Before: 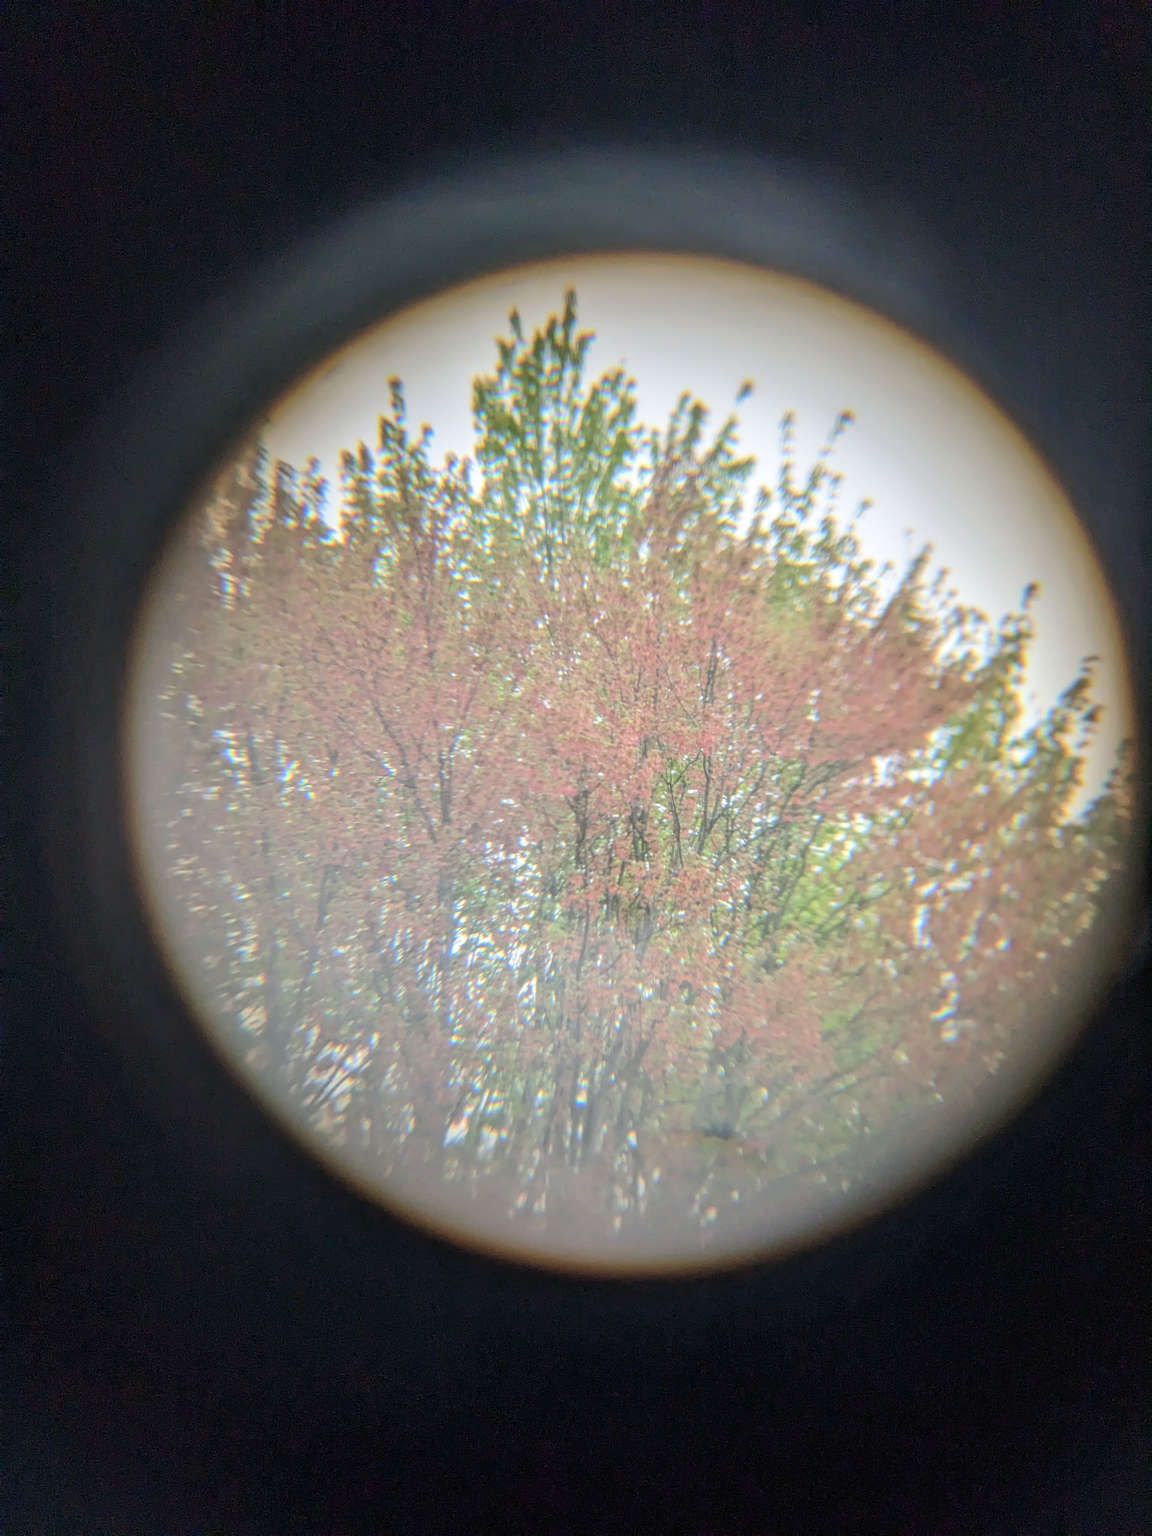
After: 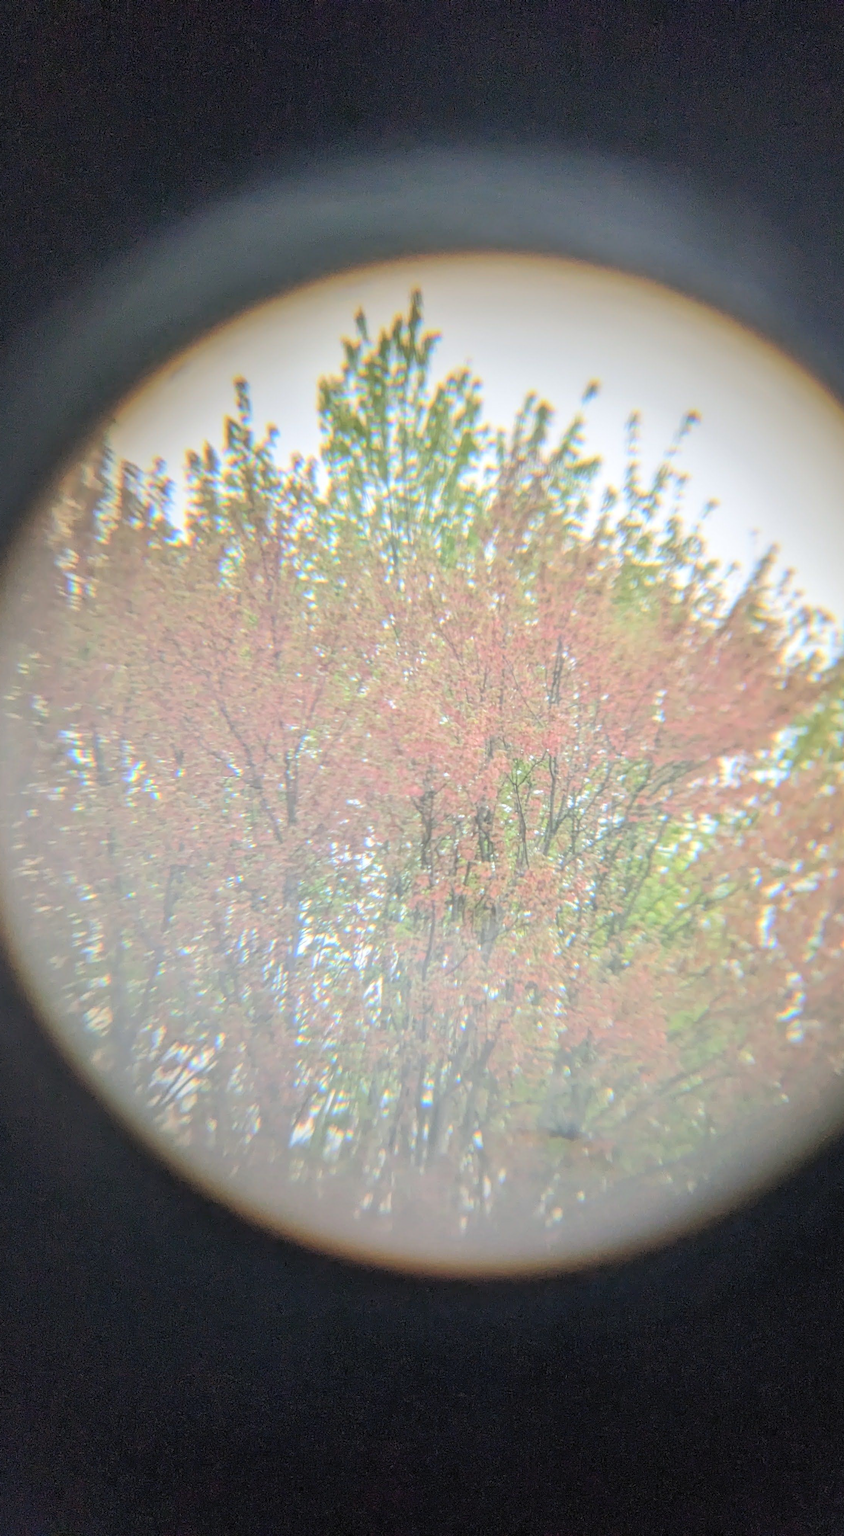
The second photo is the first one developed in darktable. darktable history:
crop: left 13.443%, right 13.31%
contrast brightness saturation: brightness 0.15
